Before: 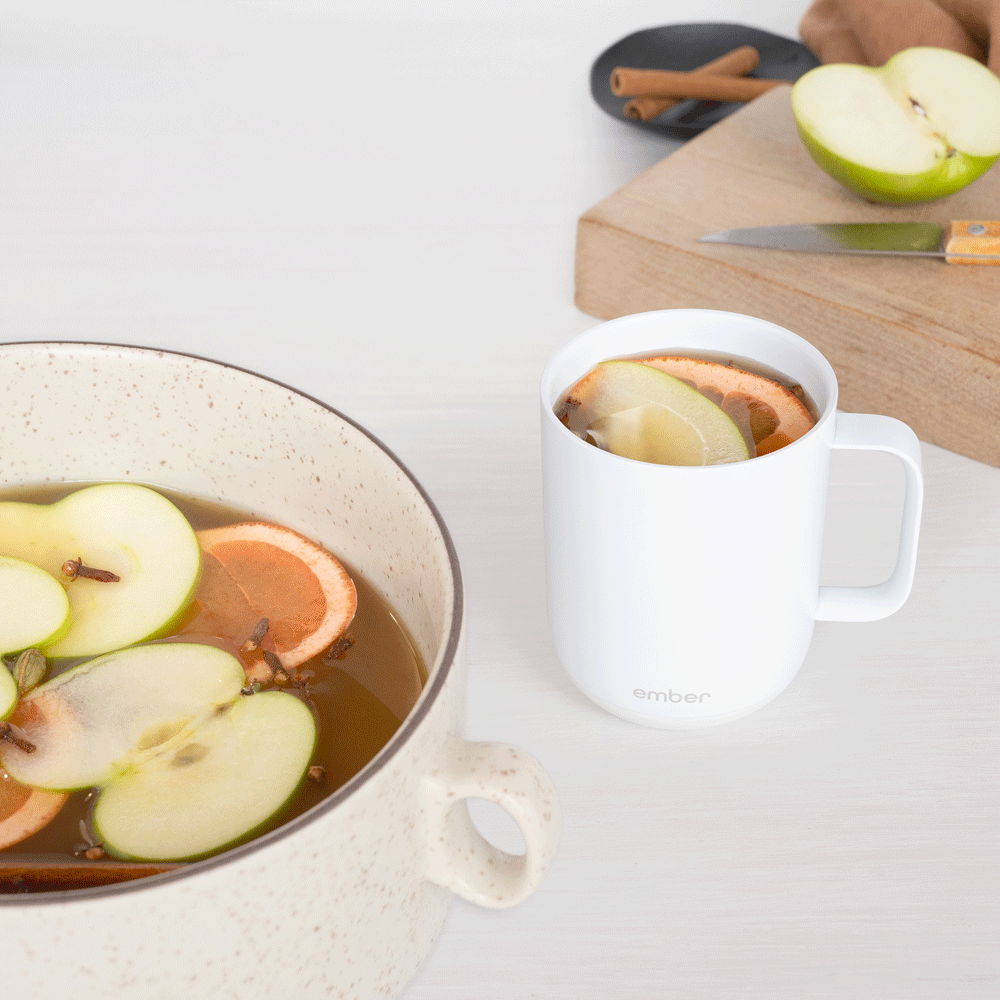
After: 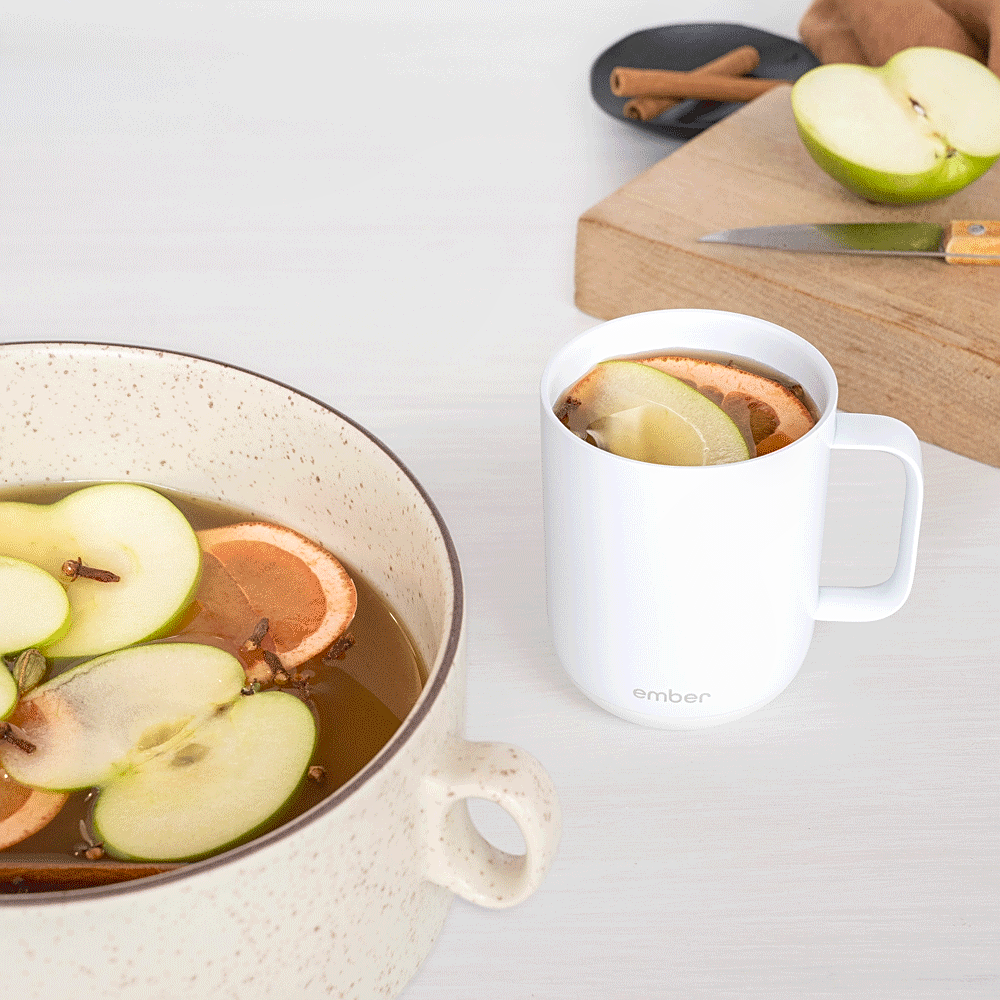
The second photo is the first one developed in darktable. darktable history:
sharpen: on, module defaults
velvia: strength 27%
local contrast: on, module defaults
